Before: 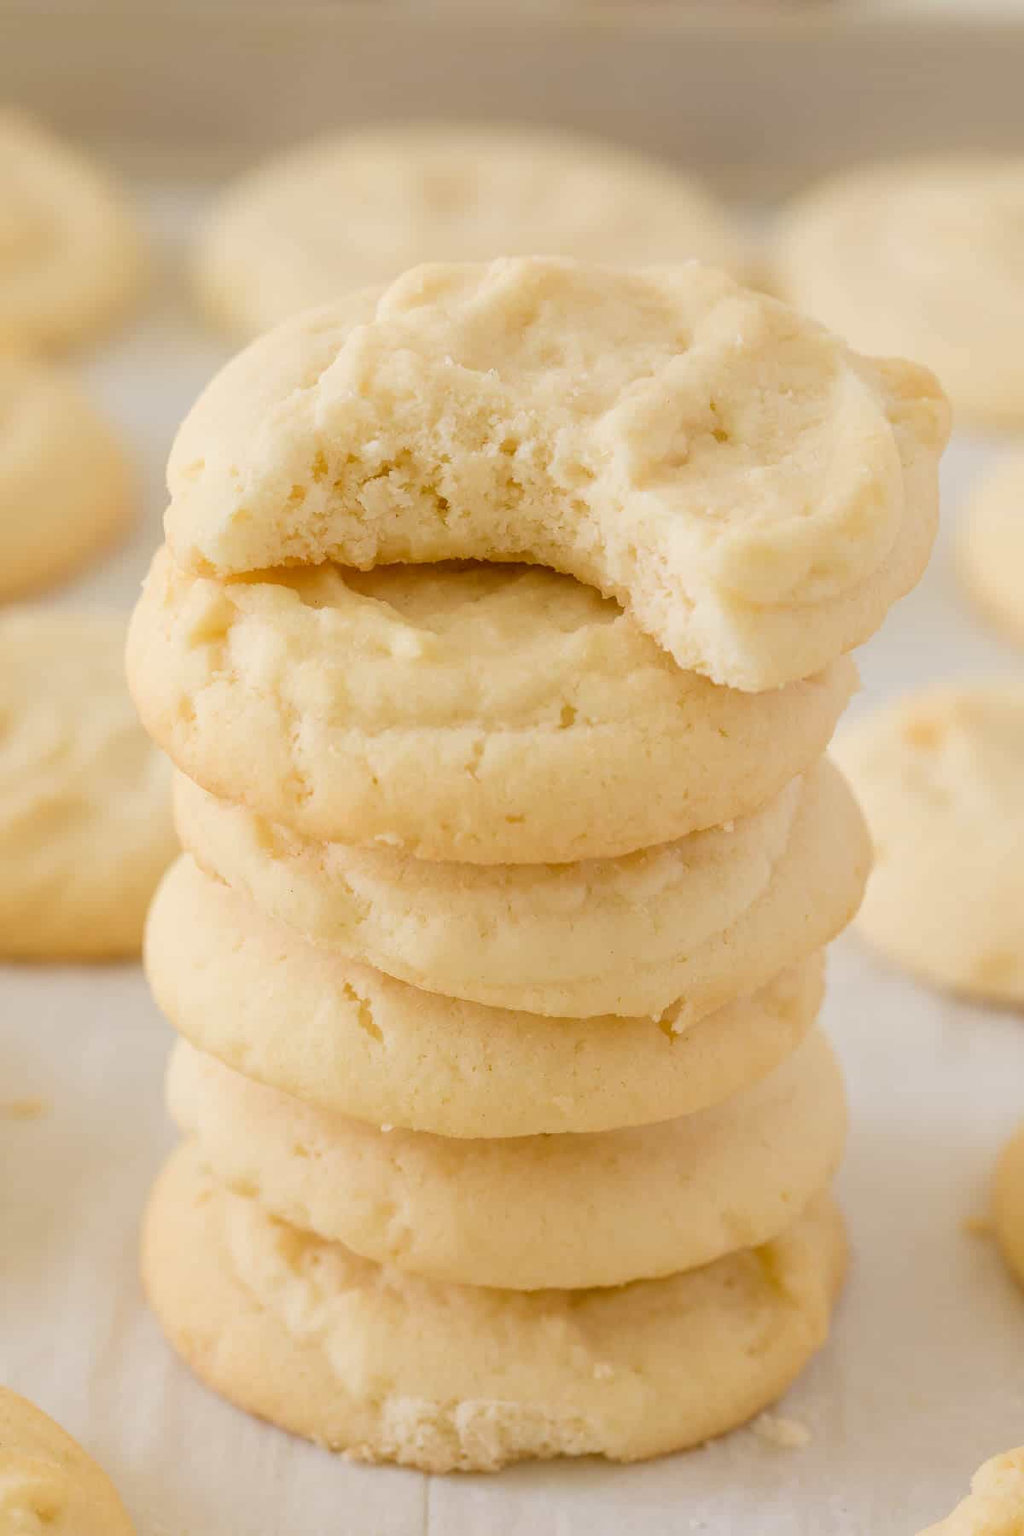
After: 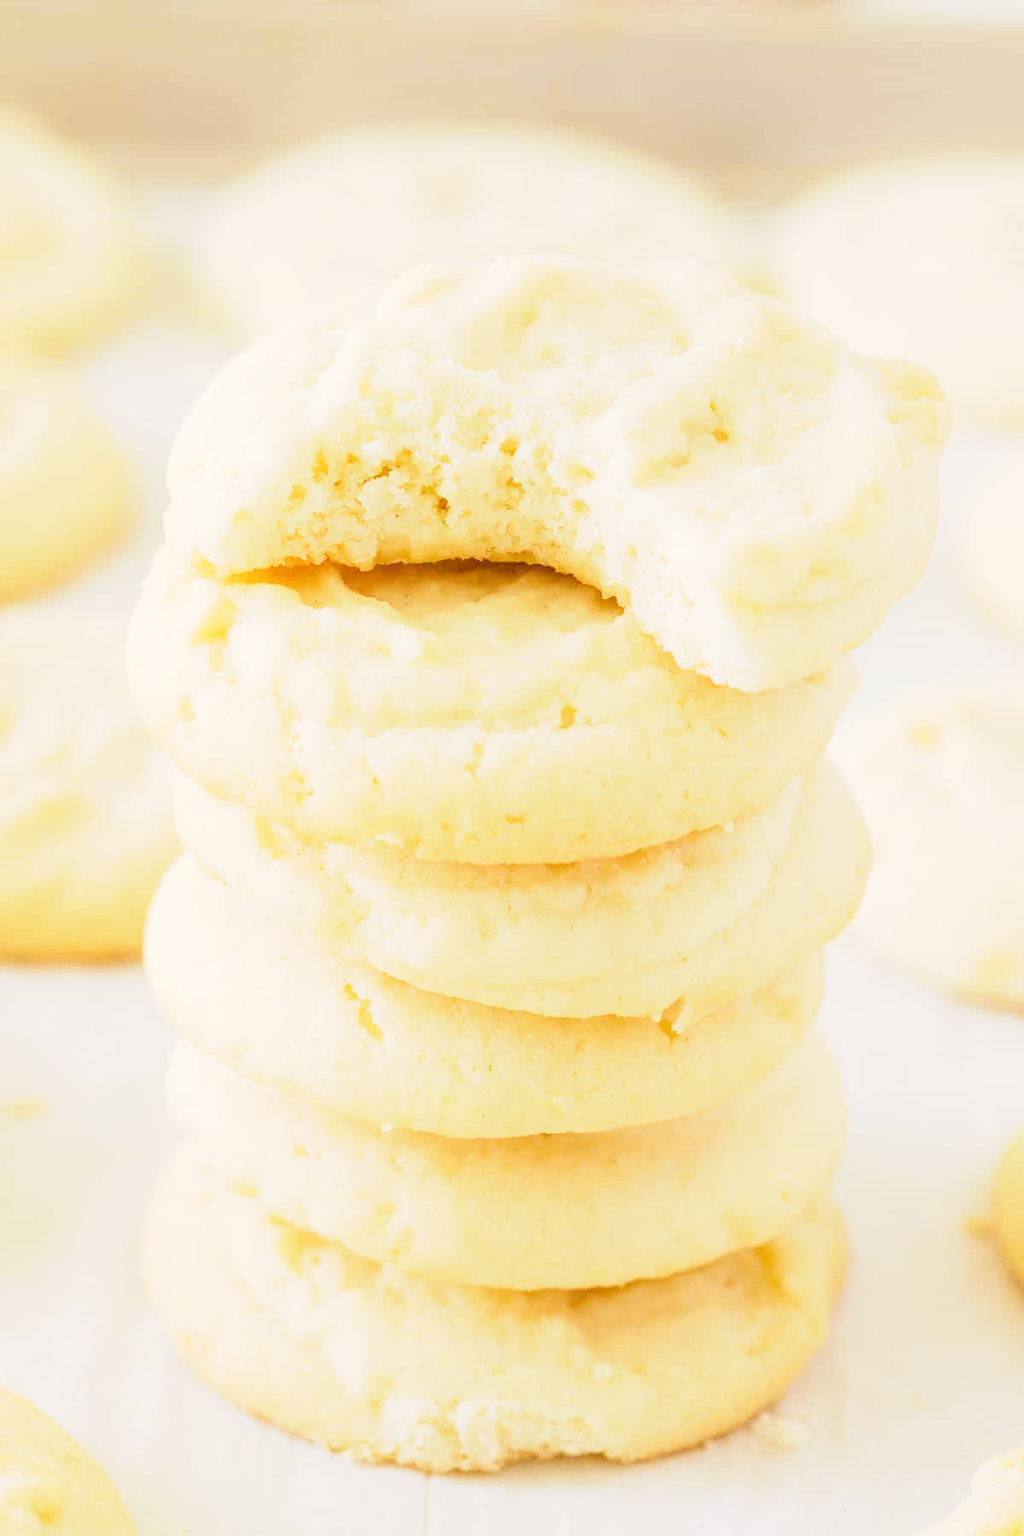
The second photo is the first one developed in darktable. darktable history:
exposure: exposure 0.77 EV, compensate highlight preservation false
base curve: curves: ch0 [(0, 0) (0.088, 0.125) (0.176, 0.251) (0.354, 0.501) (0.613, 0.749) (1, 0.877)], preserve colors none
